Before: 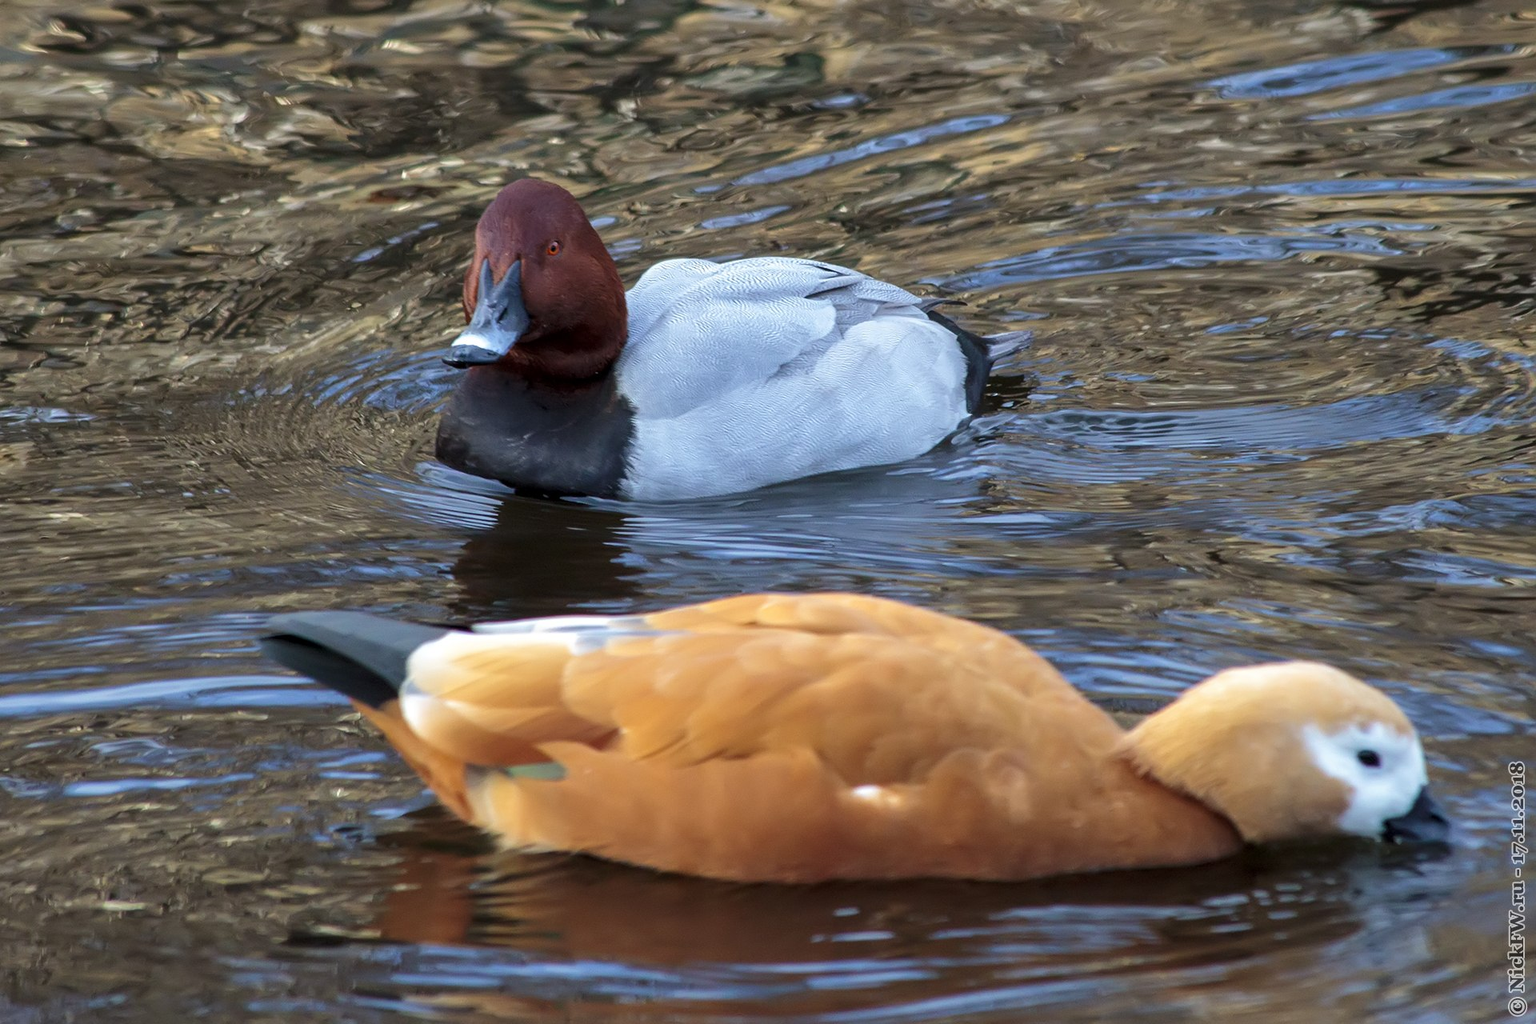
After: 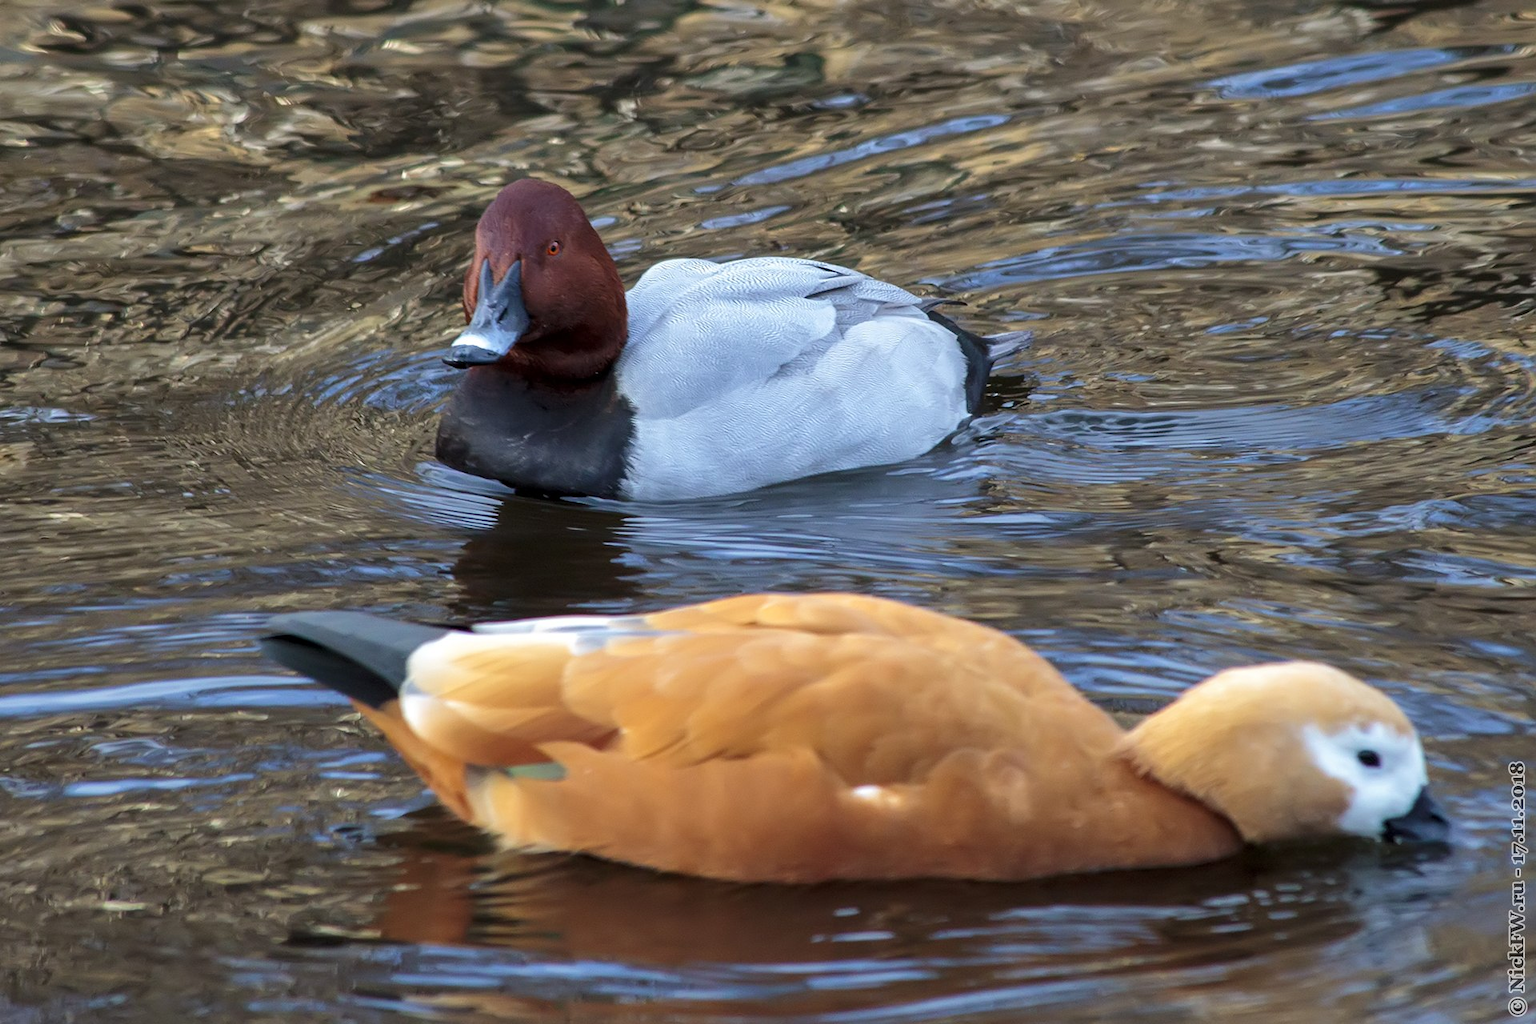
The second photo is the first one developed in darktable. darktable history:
base curve: curves: ch0 [(0, 0) (0.283, 0.295) (1, 1)]
